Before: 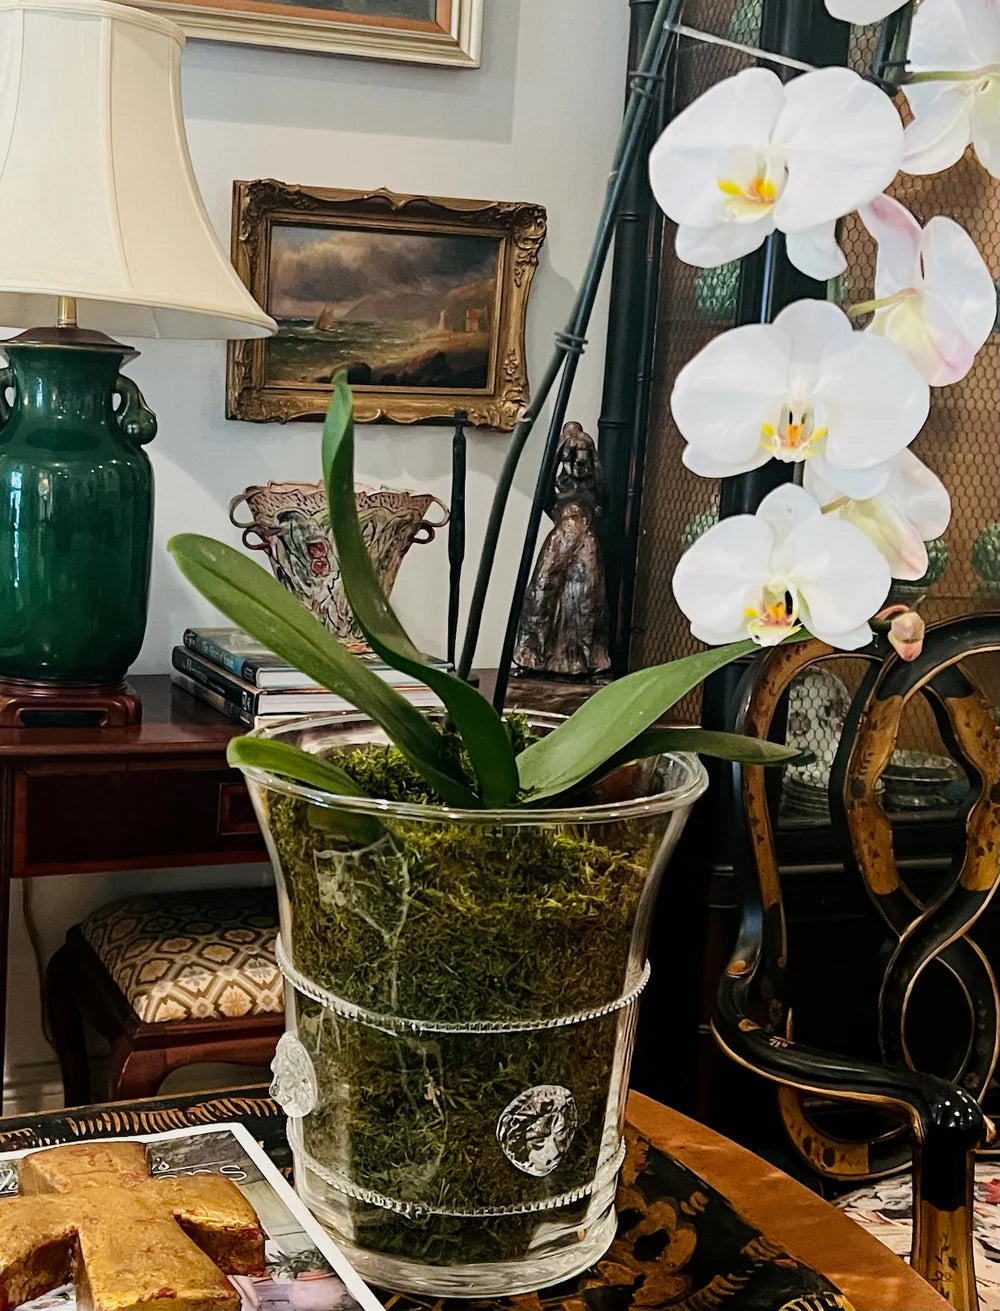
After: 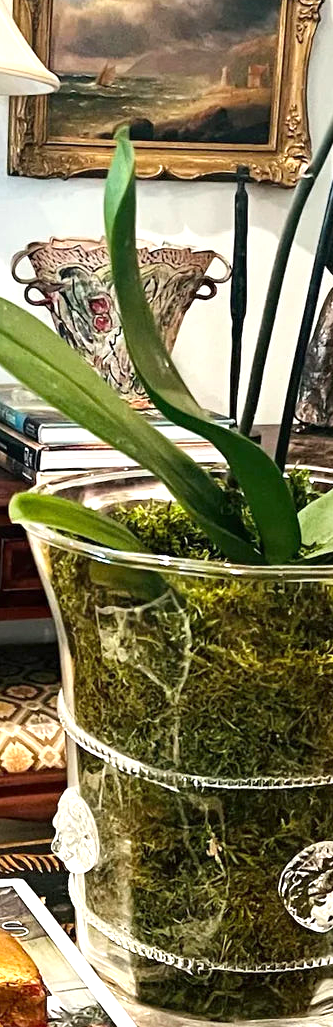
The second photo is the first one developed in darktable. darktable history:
exposure: exposure 1 EV, compensate highlight preservation false
crop and rotate: left 21.806%, top 18.632%, right 44.852%, bottom 2.974%
